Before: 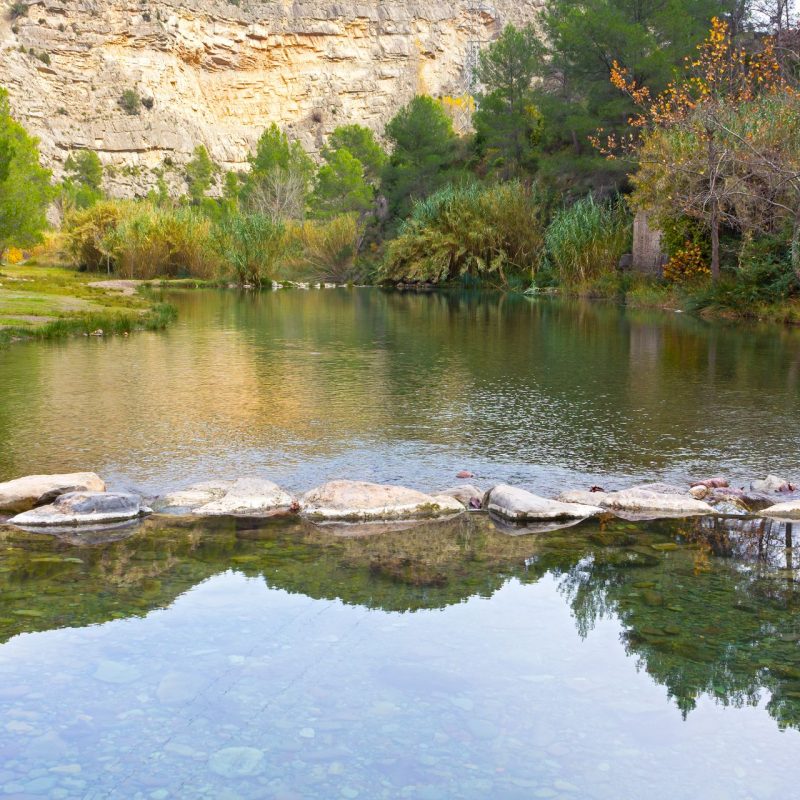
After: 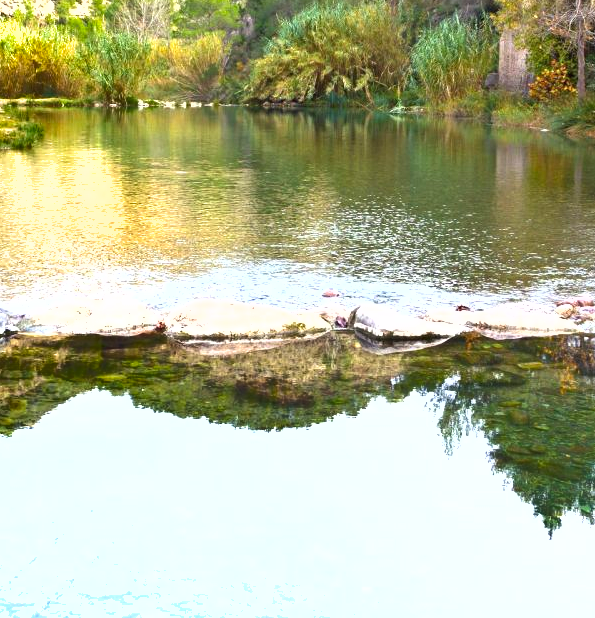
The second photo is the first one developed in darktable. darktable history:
crop: left 16.848%, top 22.654%, right 8.74%
exposure: black level correction 0, exposure 1.2 EV, compensate highlight preservation false
shadows and highlights: radius 134.85, soften with gaussian
